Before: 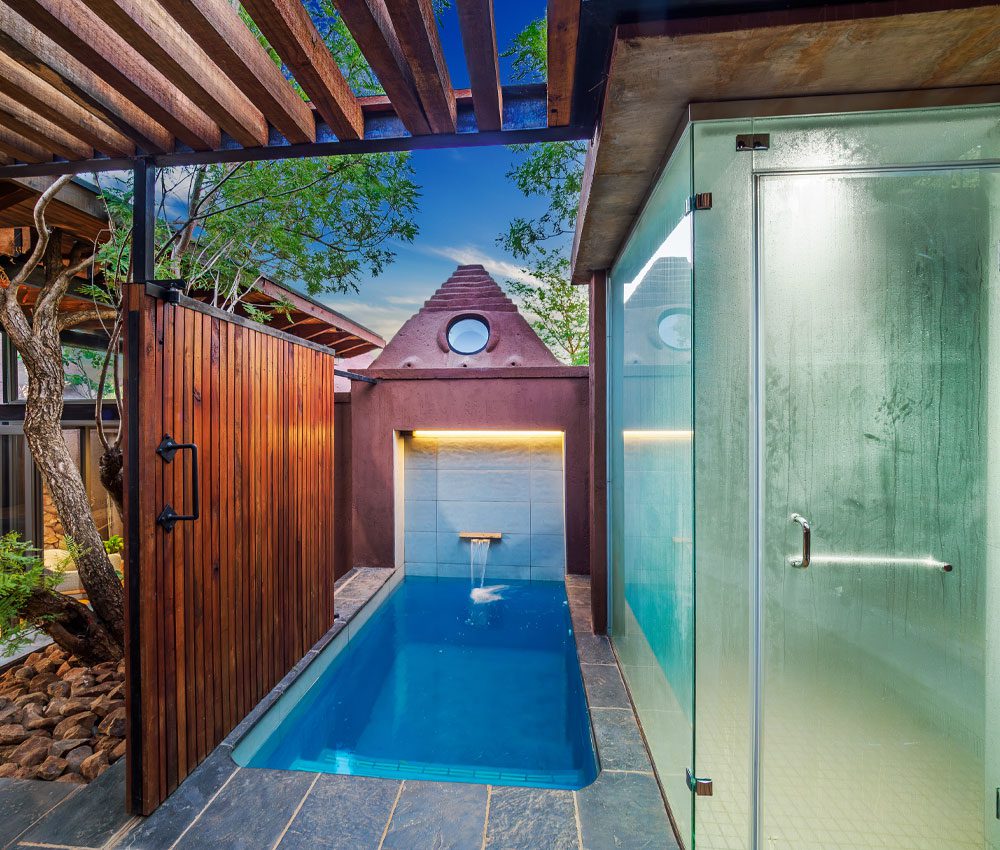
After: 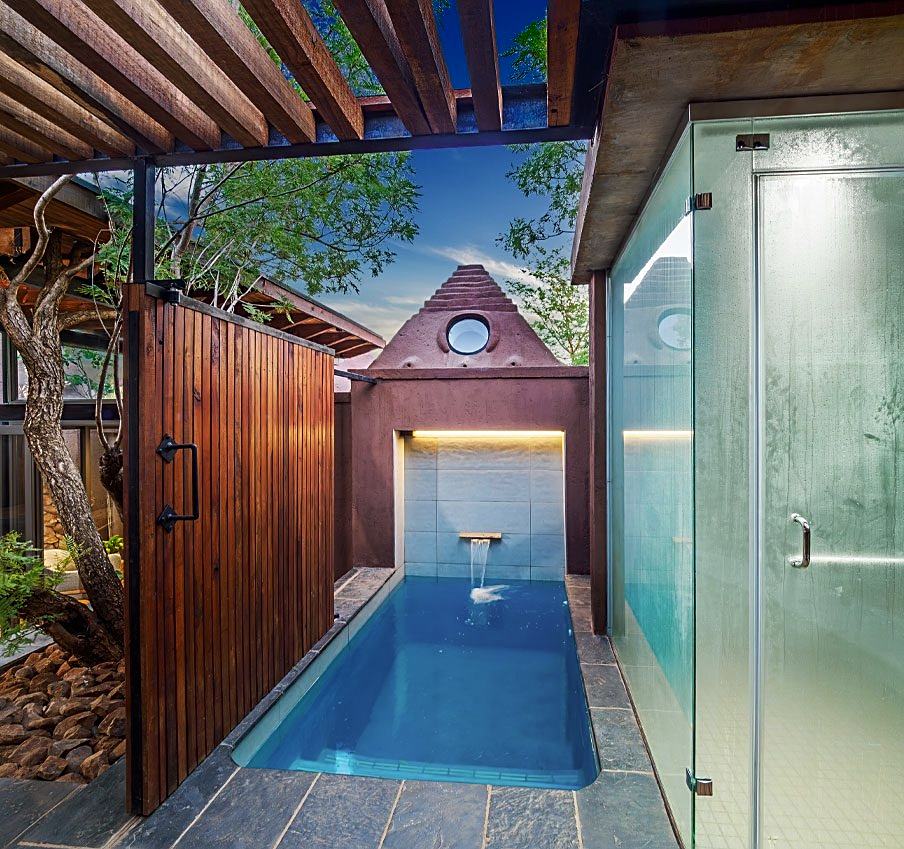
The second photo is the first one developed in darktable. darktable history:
contrast brightness saturation: saturation -0.17
shadows and highlights: shadows -70.31, highlights 34.08, soften with gaussian
sharpen: on, module defaults
crop: right 9.512%, bottom 0.024%
